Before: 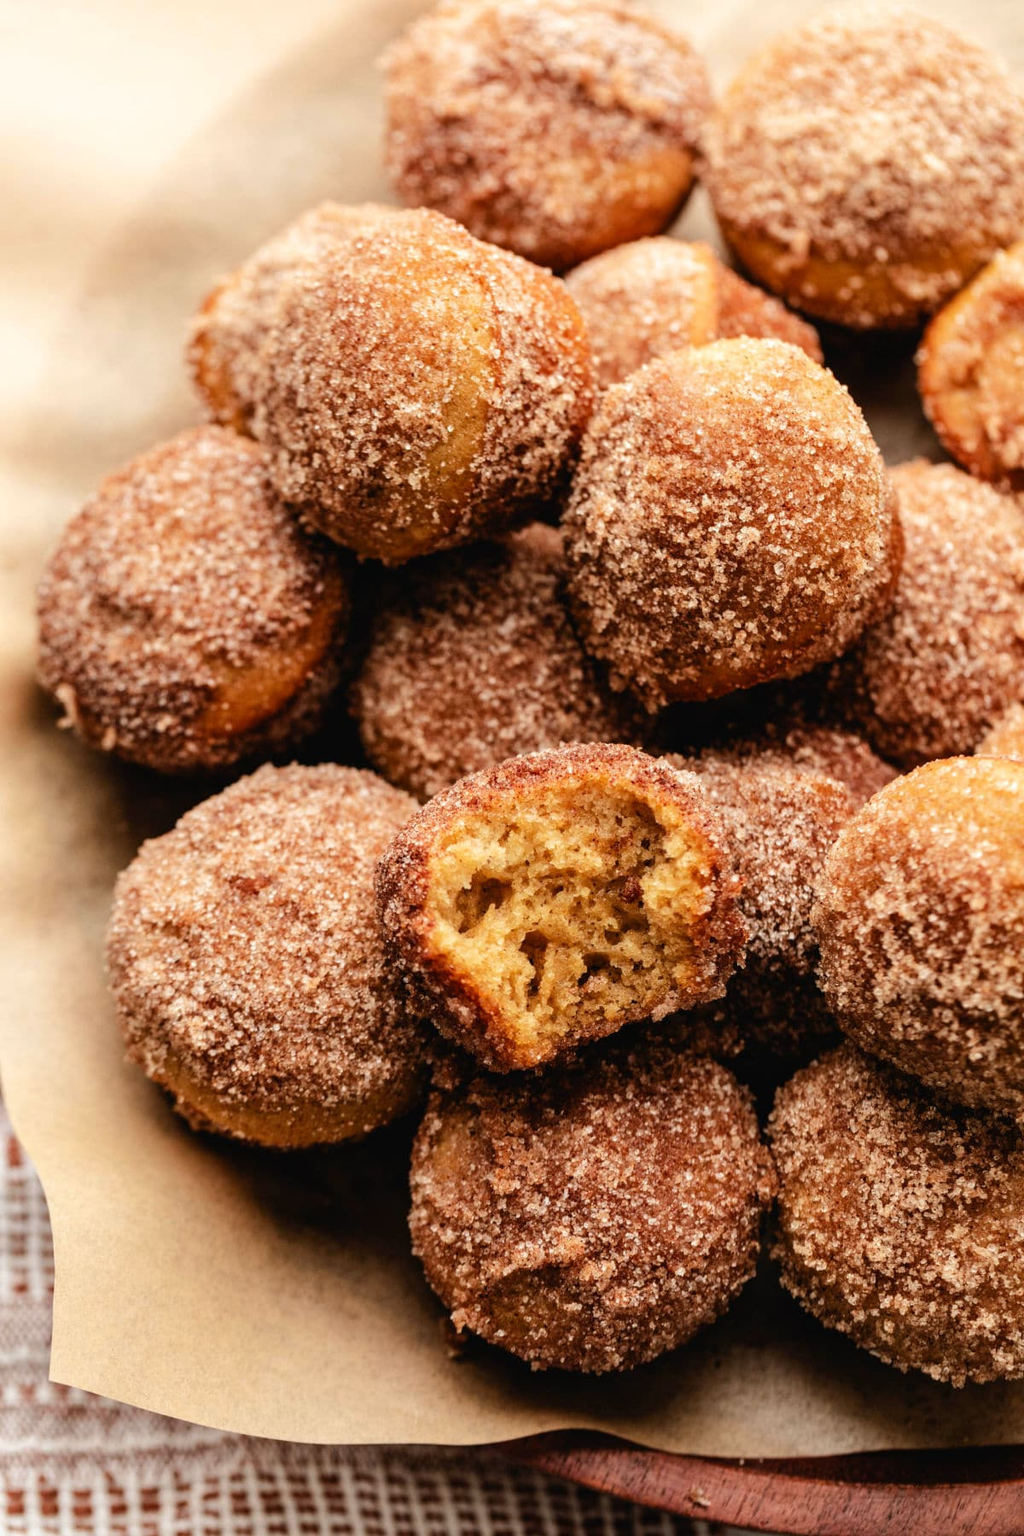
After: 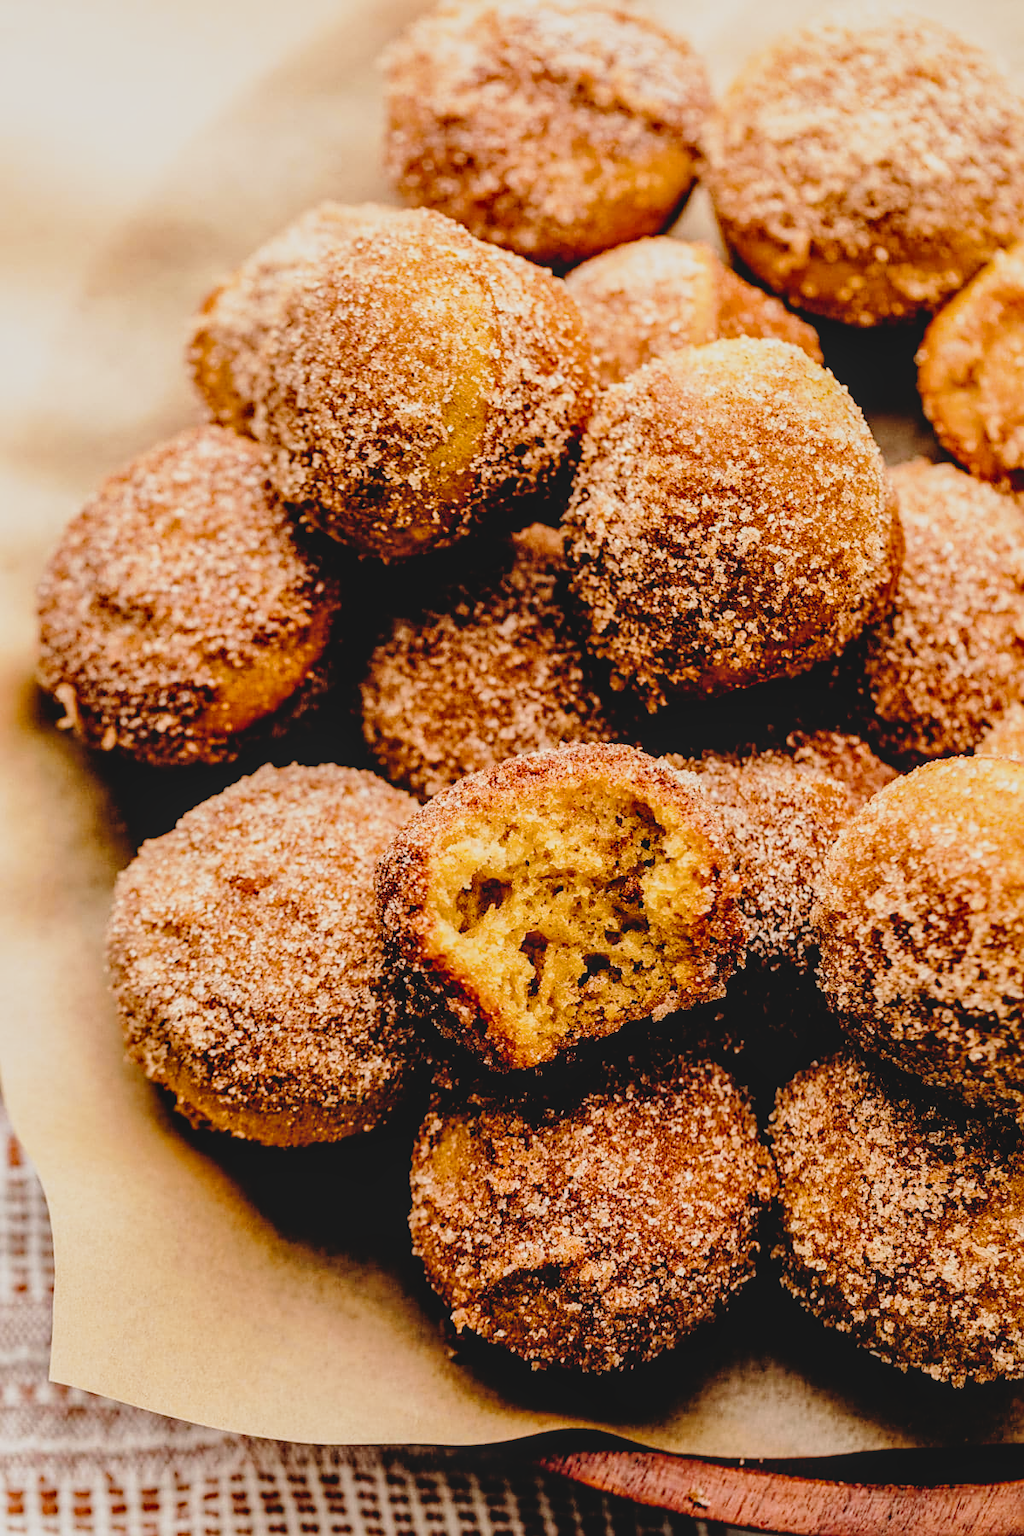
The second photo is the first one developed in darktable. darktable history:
local contrast: detail 117%
exposure: exposure 0.191 EV, compensate highlight preservation false
tone curve: curves: ch0 [(0.001, 0.029) (0.084, 0.074) (0.162, 0.165) (0.304, 0.382) (0.466, 0.576) (0.654, 0.741) (0.848, 0.906) (0.984, 0.963)]; ch1 [(0, 0) (0.34, 0.235) (0.46, 0.46) (0.515, 0.502) (0.553, 0.567) (0.764, 0.815) (1, 1)]; ch2 [(0, 0) (0.44, 0.458) (0.479, 0.492) (0.524, 0.507) (0.547, 0.579) (0.673, 0.712) (1, 1)], preserve colors none
color balance rgb: highlights gain › chroma 1.131%, highlights gain › hue 60.16°, perceptual saturation grading › global saturation 25.744%
shadows and highlights: on, module defaults
sharpen: amount 0.499
filmic rgb: black relative exposure -5.12 EV, white relative exposure 3.98 EV, threshold 3.03 EV, hardness 2.91, contrast 1.3, highlights saturation mix -31.14%, enable highlight reconstruction true
contrast brightness saturation: contrast -0.071, brightness -0.044, saturation -0.108
